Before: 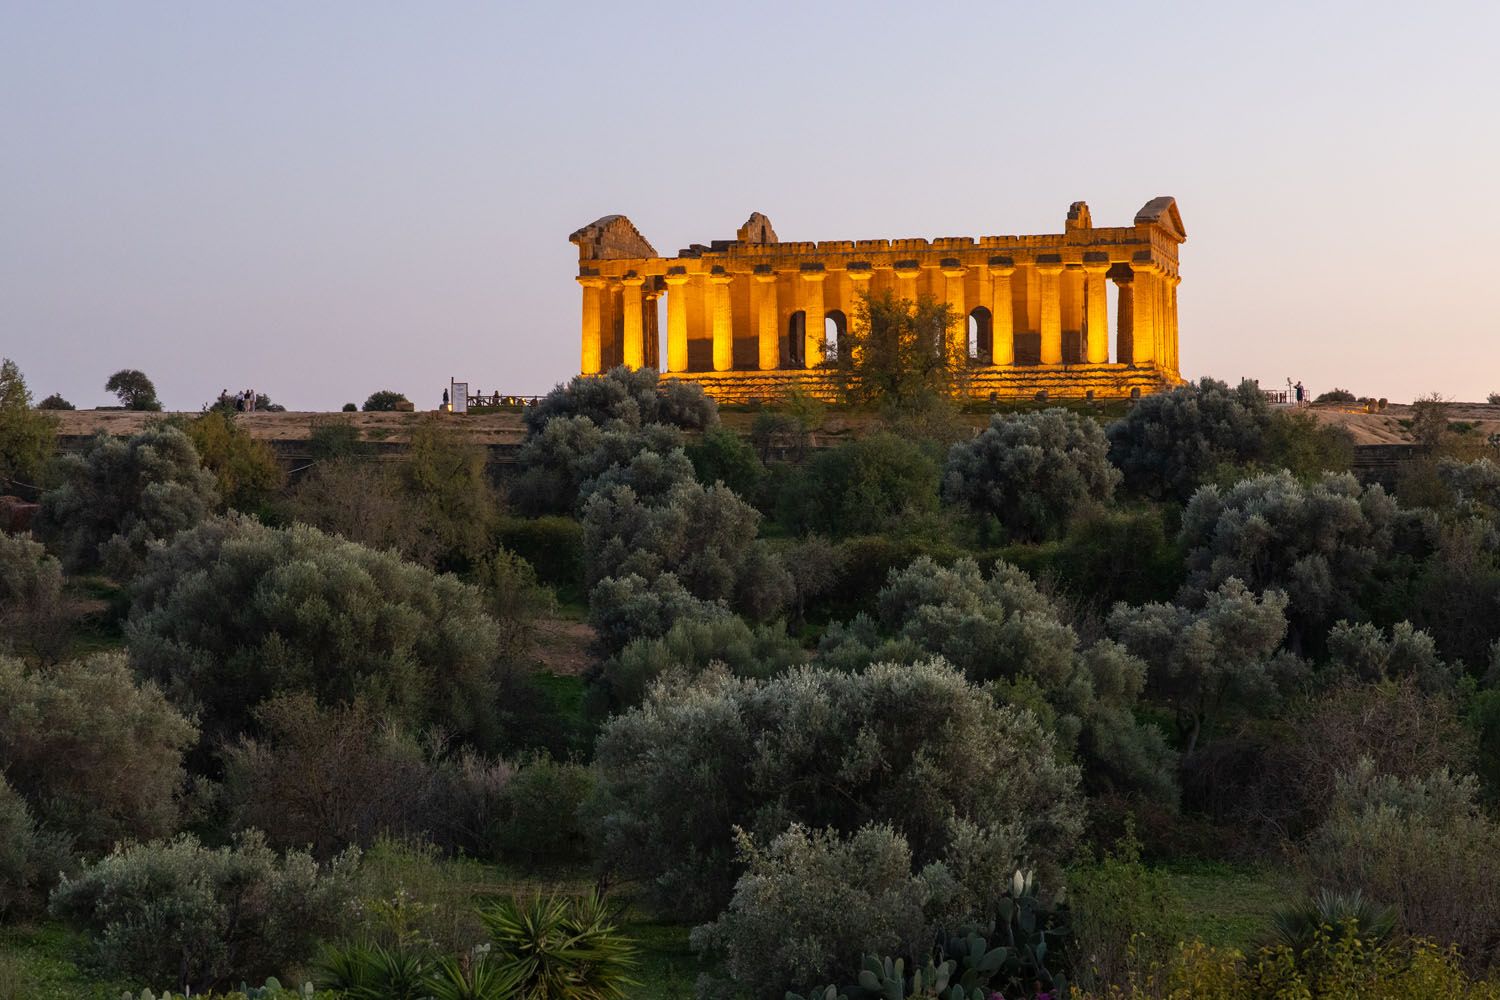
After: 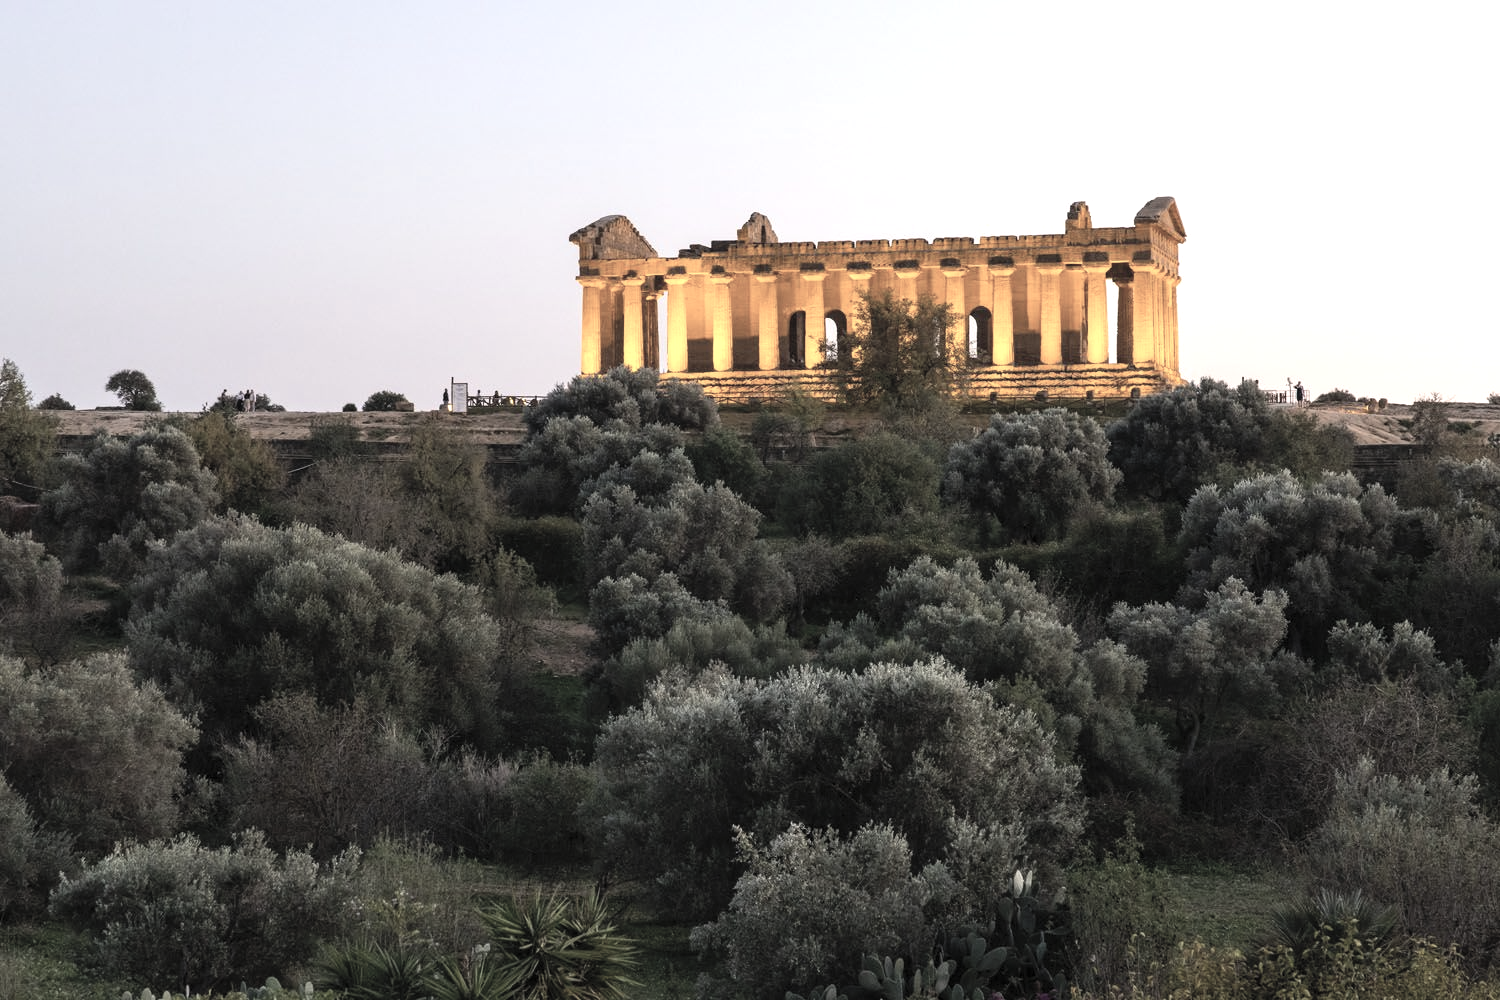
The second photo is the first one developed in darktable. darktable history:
contrast brightness saturation: brightness 0.186, saturation -0.51
tone equalizer: -8 EV -0.735 EV, -7 EV -0.668 EV, -6 EV -0.613 EV, -5 EV -0.389 EV, -3 EV 0.374 EV, -2 EV 0.6 EV, -1 EV 0.693 EV, +0 EV 0.775 EV, edges refinement/feathering 500, mask exposure compensation -1.26 EV, preserve details no
